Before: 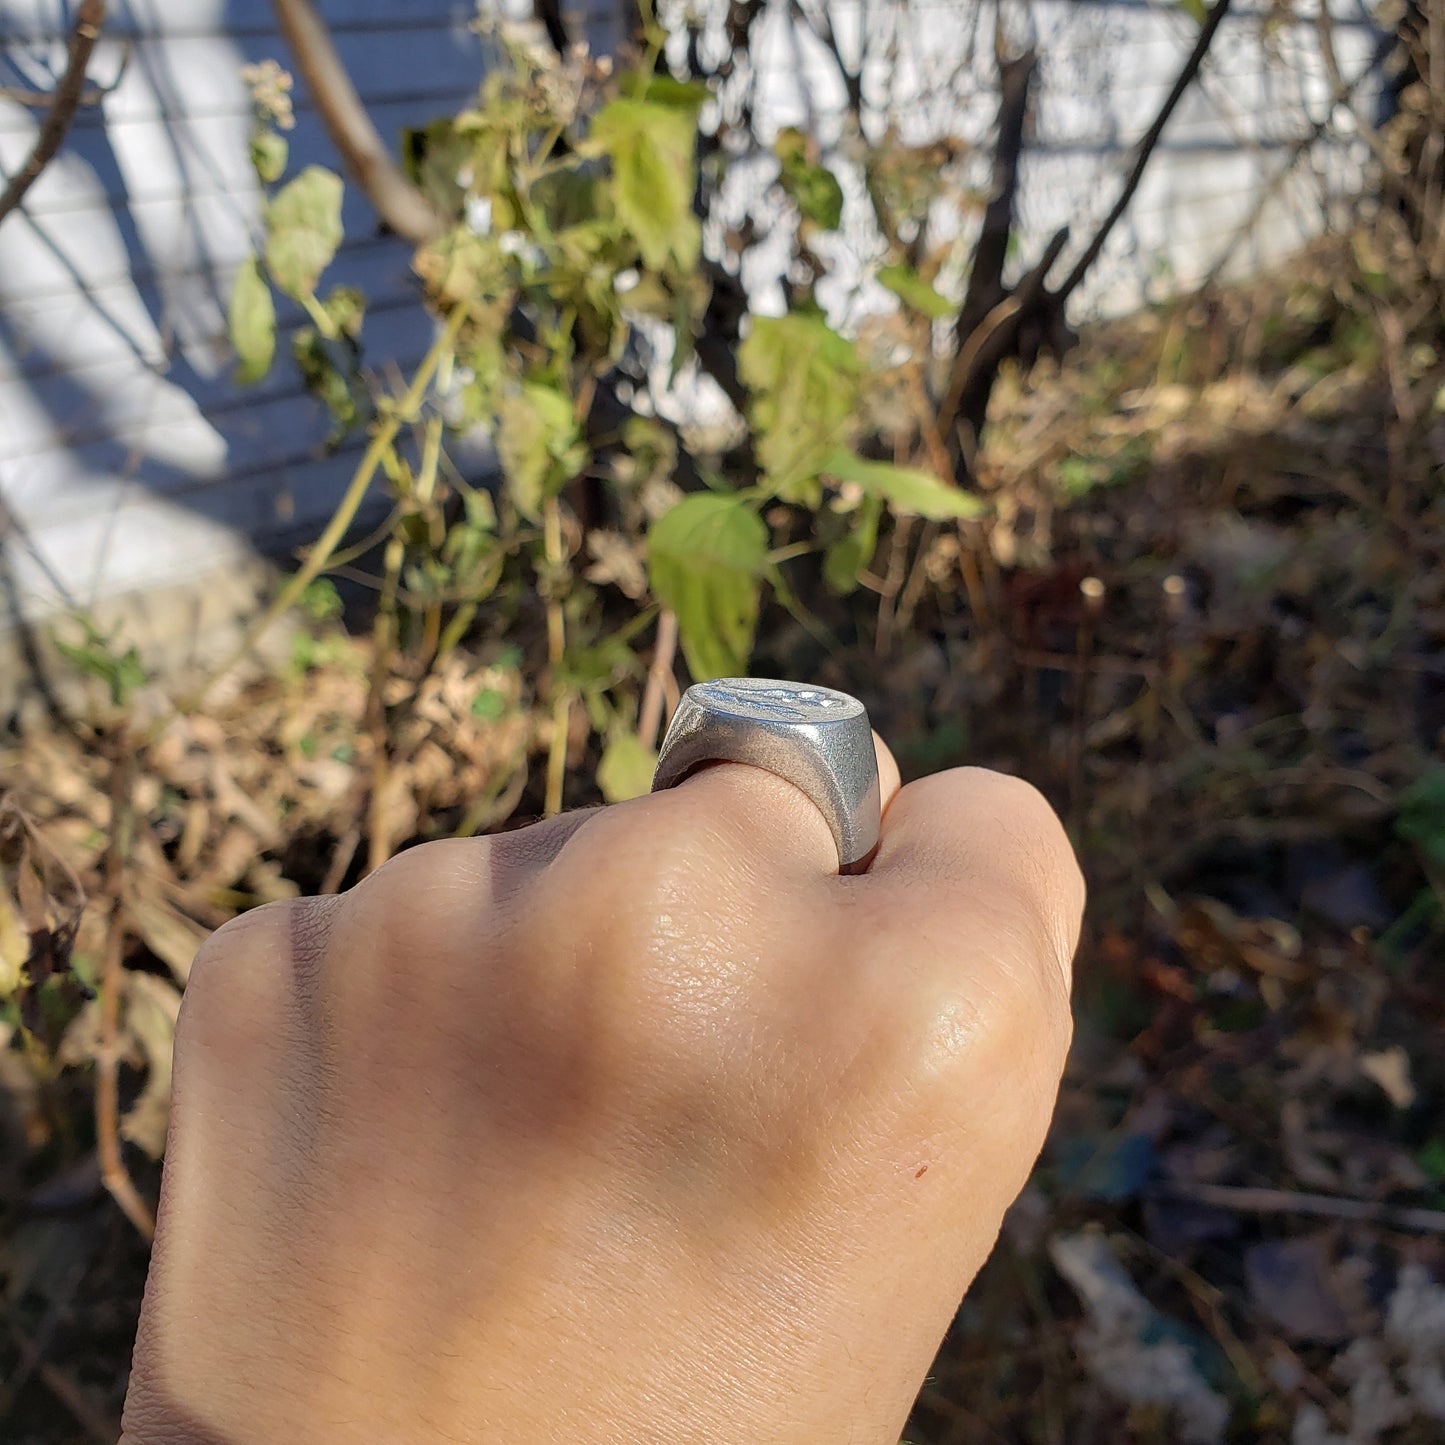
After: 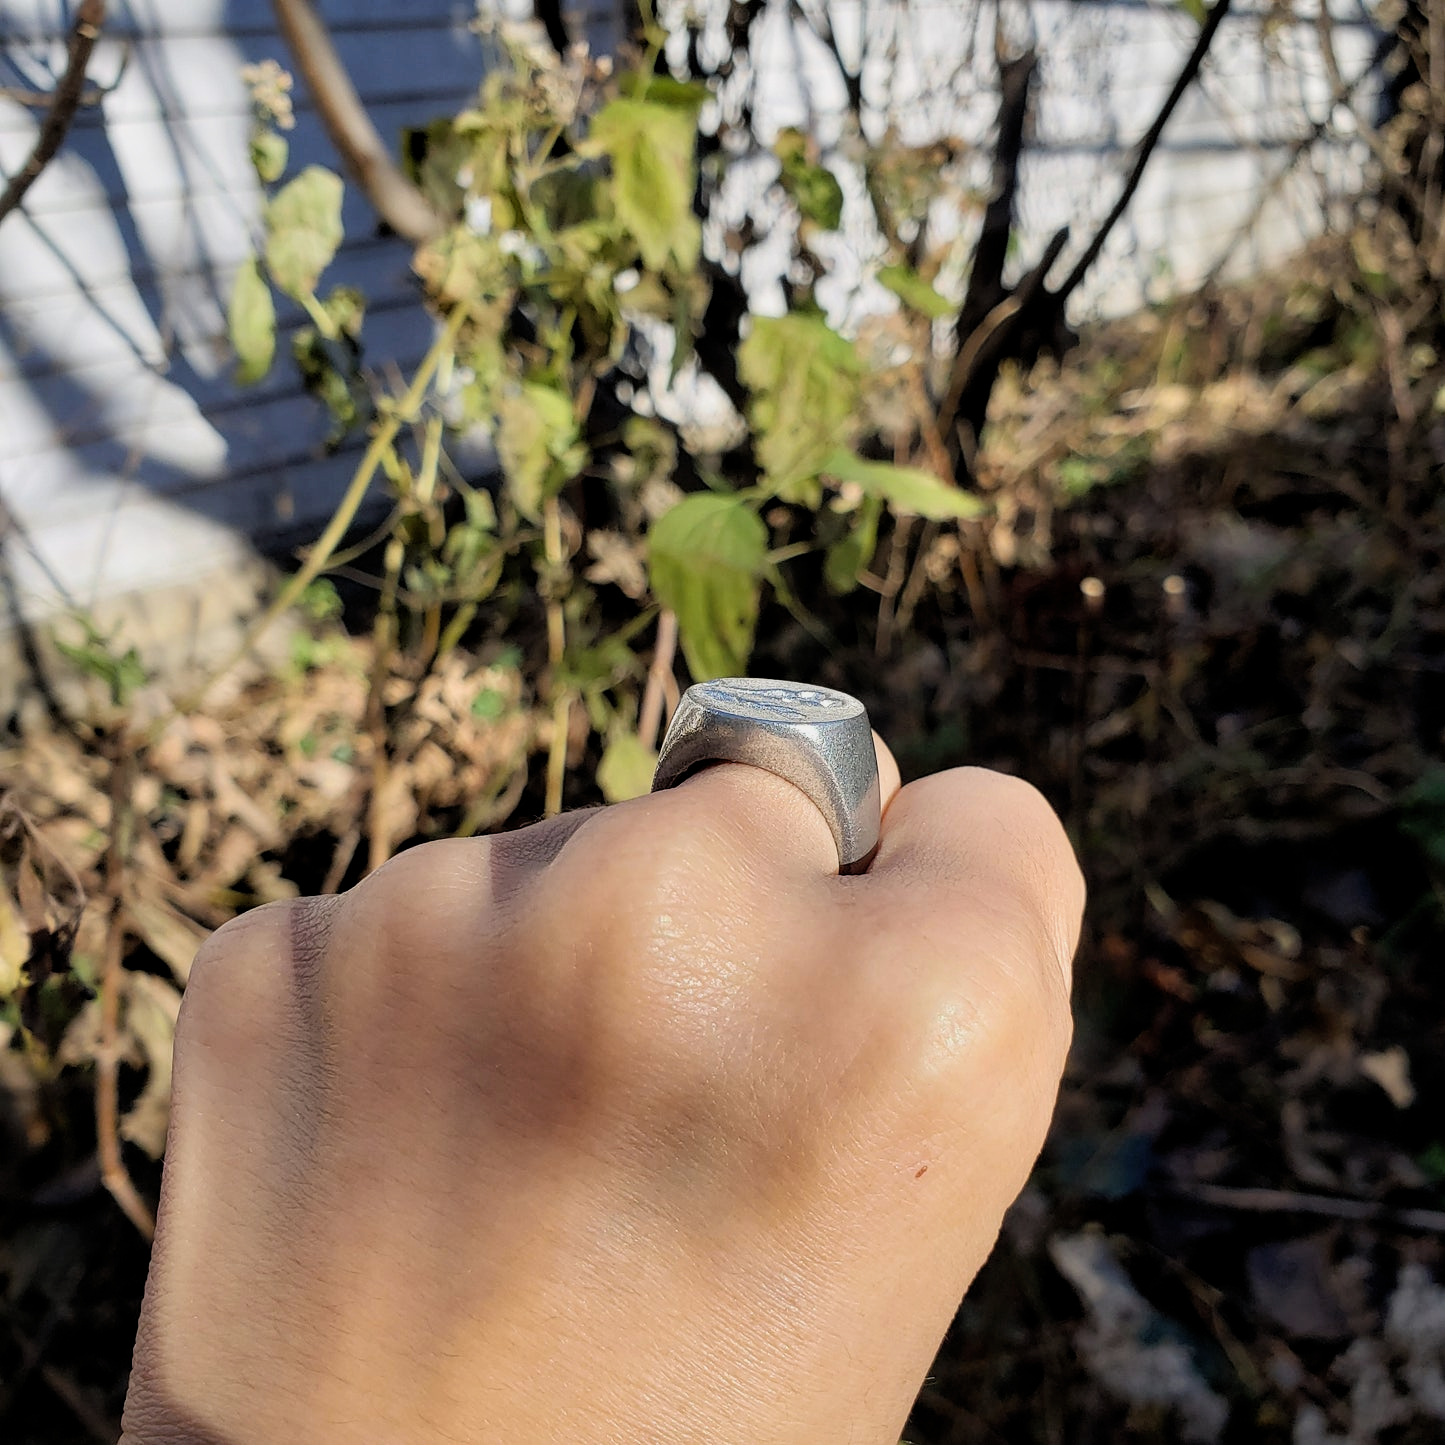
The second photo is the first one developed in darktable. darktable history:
tone equalizer: -7 EV 0.215 EV, -6 EV 0.156 EV, -5 EV 0.097 EV, -4 EV 0.055 EV, -2 EV -0.021 EV, -1 EV -0.027 EV, +0 EV -0.069 EV, edges refinement/feathering 500, mask exposure compensation -1.26 EV, preserve details no
filmic rgb: middle gray luminance 10.09%, black relative exposure -8.59 EV, white relative exposure 3.27 EV, target black luminance 0%, hardness 5.2, latitude 44.66%, contrast 1.308, highlights saturation mix 6.23%, shadows ↔ highlights balance 24.63%
